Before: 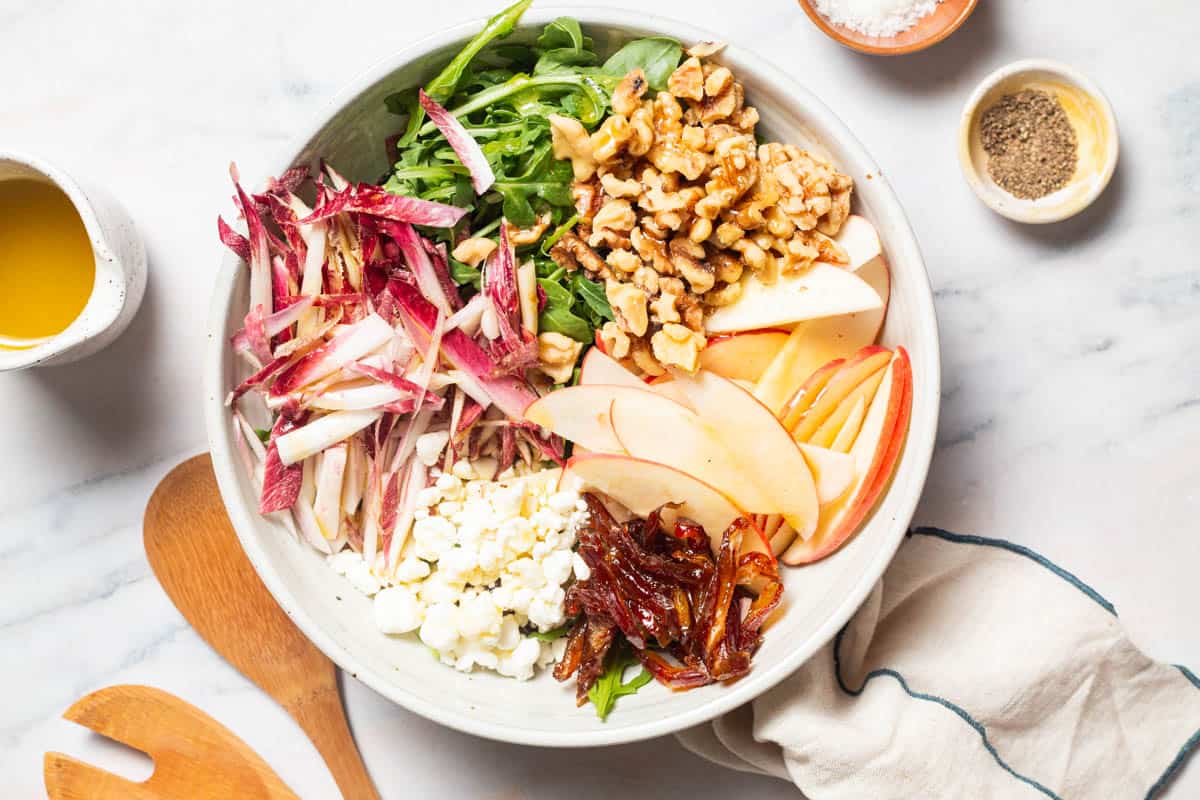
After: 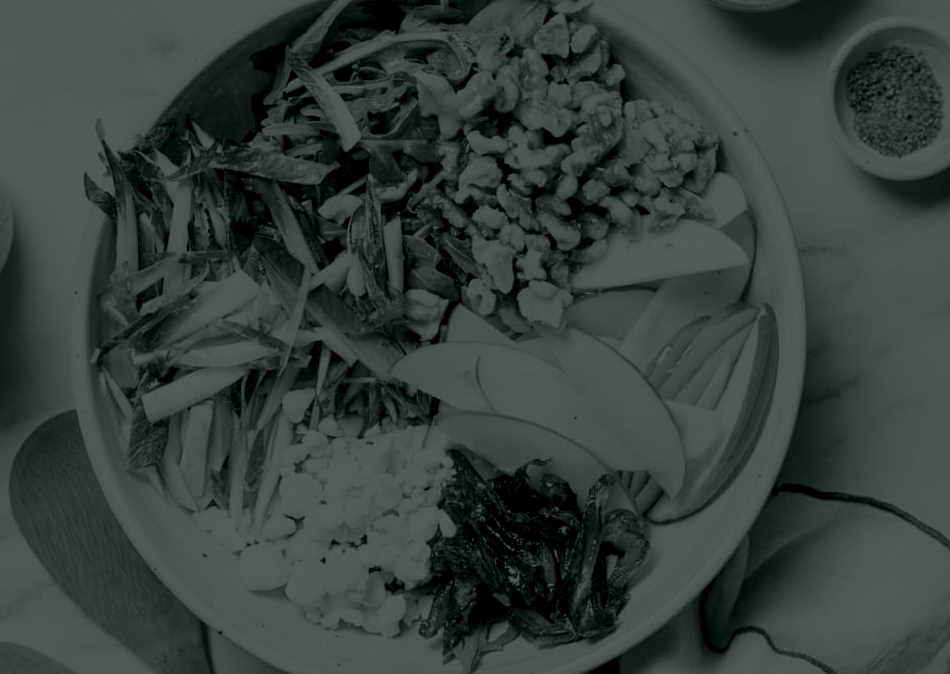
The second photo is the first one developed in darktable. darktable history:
white balance: red 0.986, blue 1.01
colorize: hue 90°, saturation 19%, lightness 1.59%, version 1
crop: left 11.225%, top 5.381%, right 9.565%, bottom 10.314%
